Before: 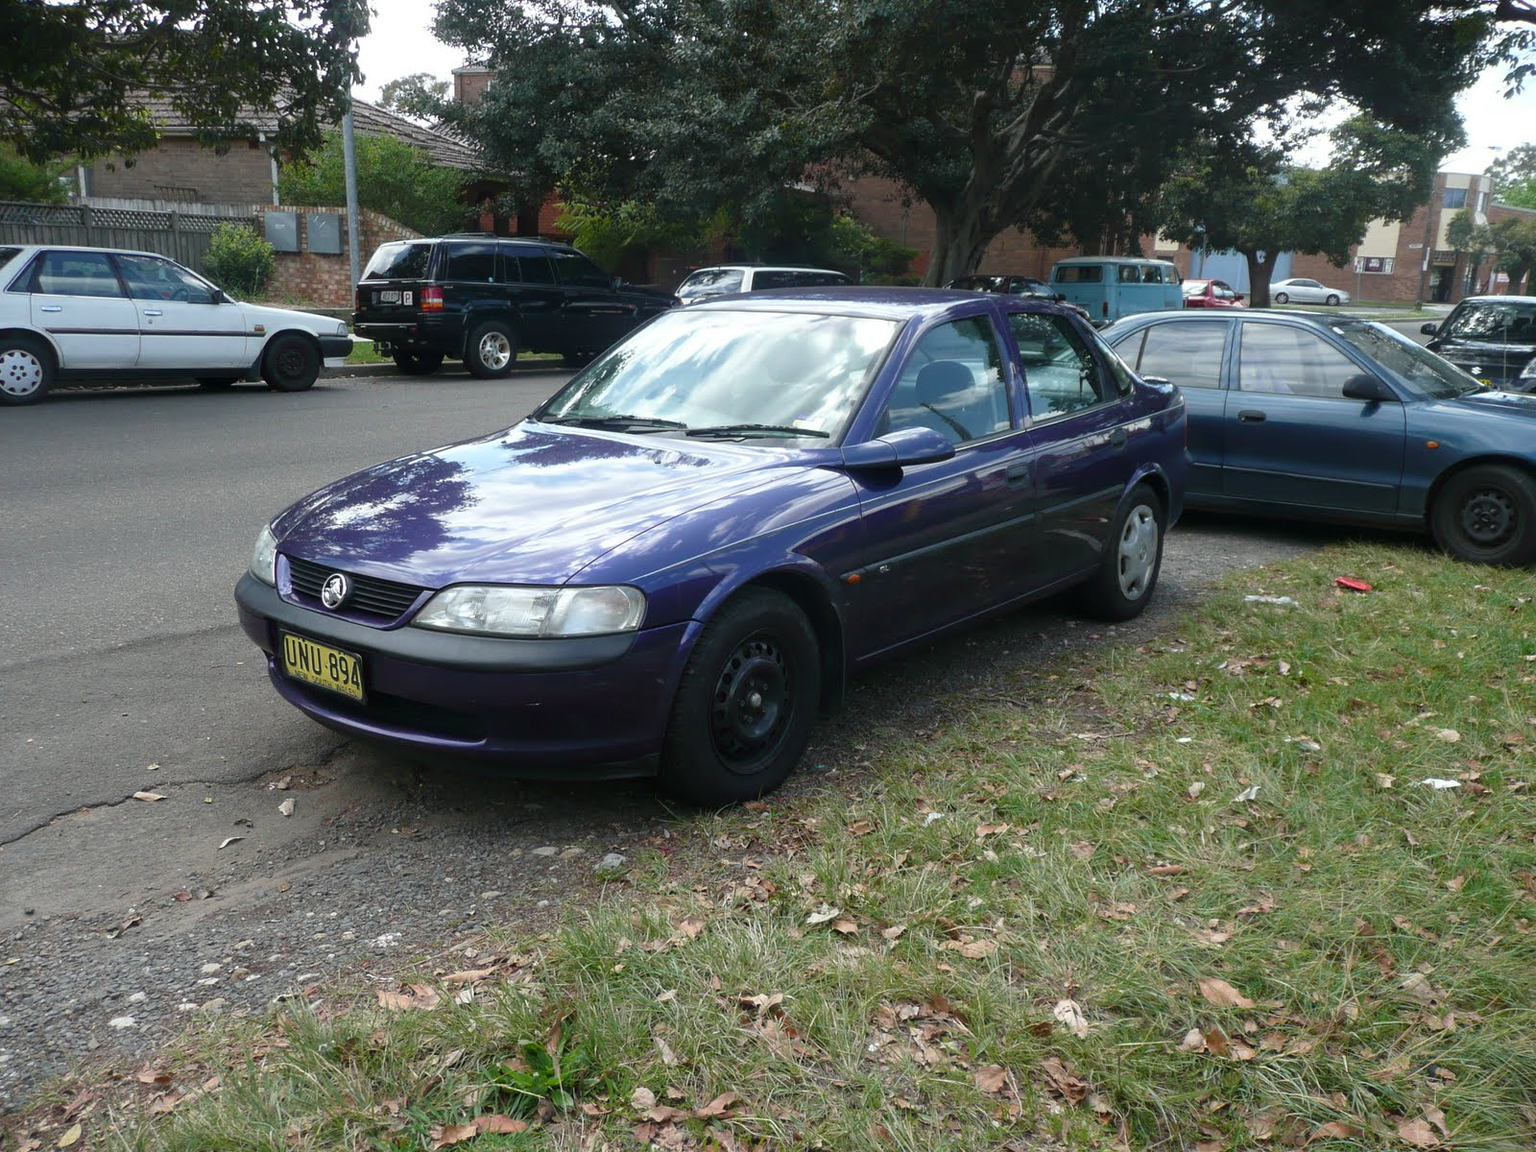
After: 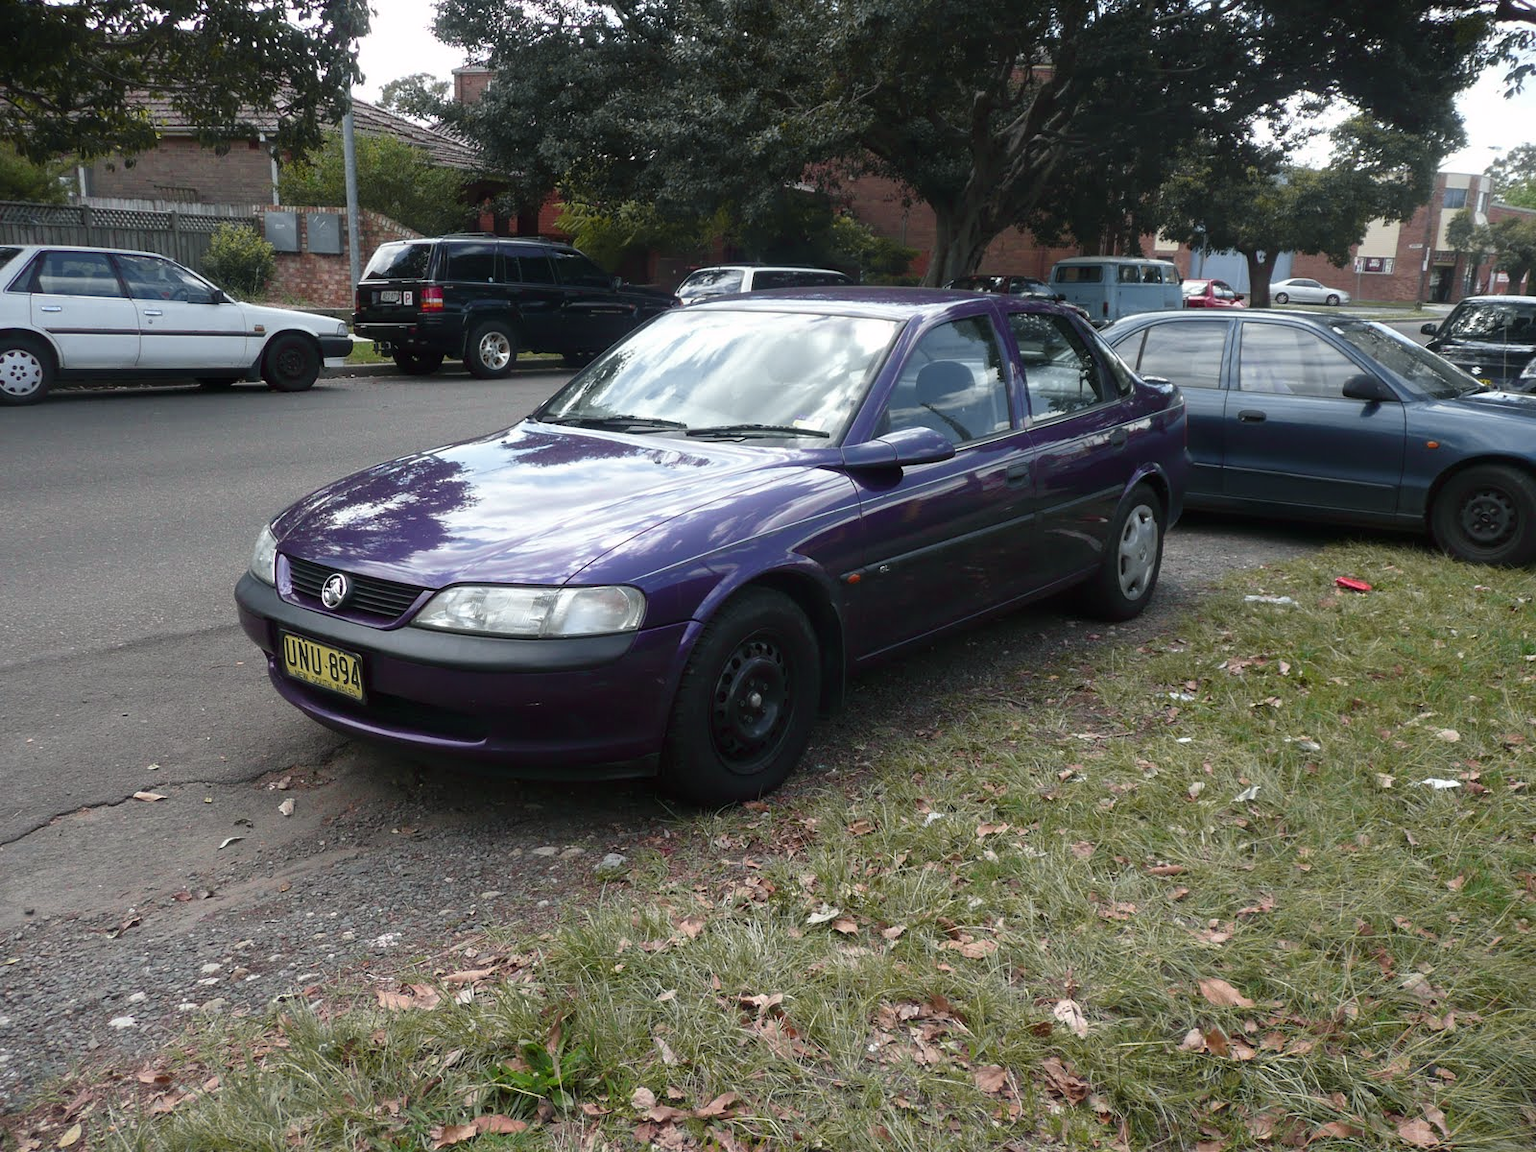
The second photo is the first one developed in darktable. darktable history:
tone curve: curves: ch0 [(0, 0) (0.253, 0.237) (1, 1)]; ch1 [(0, 0) (0.401, 0.42) (0.442, 0.47) (0.491, 0.495) (0.511, 0.523) (0.557, 0.565) (0.66, 0.683) (1, 1)]; ch2 [(0, 0) (0.394, 0.413) (0.5, 0.5) (0.578, 0.568) (1, 1)], color space Lab, independent channels, preserve colors none
